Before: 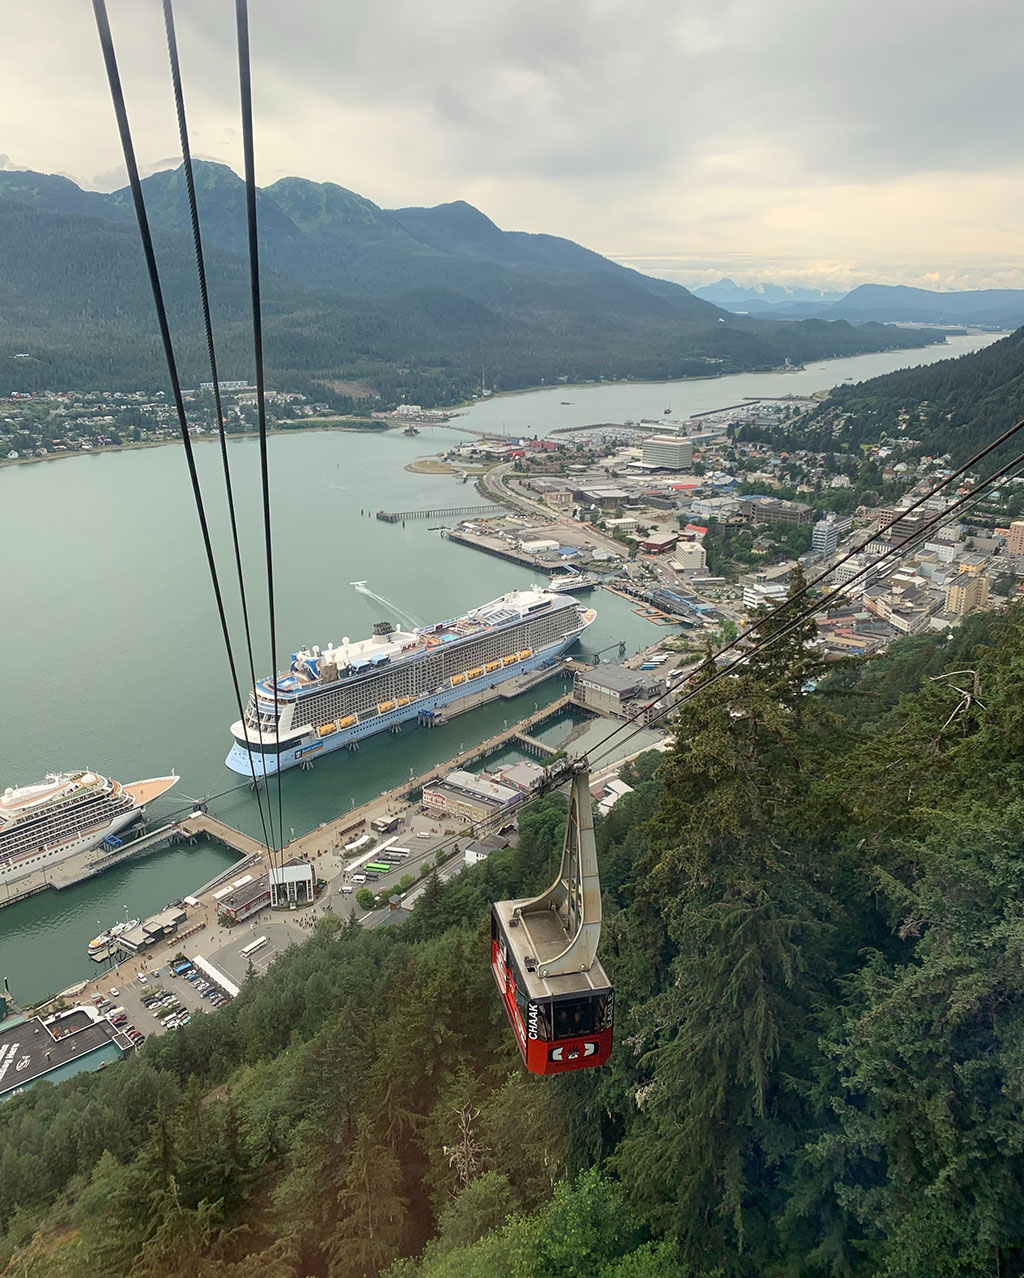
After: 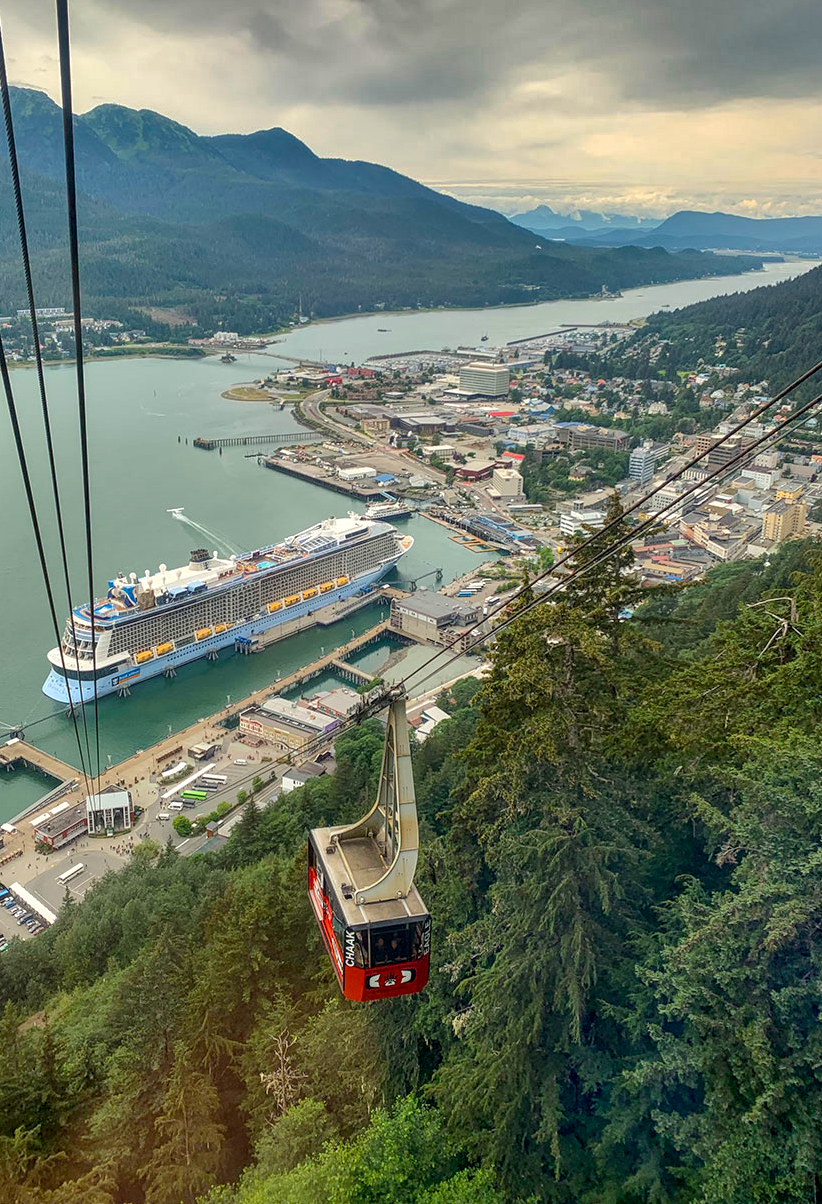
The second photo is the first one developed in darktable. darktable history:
color balance rgb: perceptual saturation grading › global saturation 25%, perceptual brilliance grading › mid-tones 10%, perceptual brilliance grading › shadows 15%, global vibrance 20%
shadows and highlights: shadows 24.5, highlights -78.15, soften with gaussian
local contrast: on, module defaults
crop and rotate: left 17.959%, top 5.771%, right 1.742%
